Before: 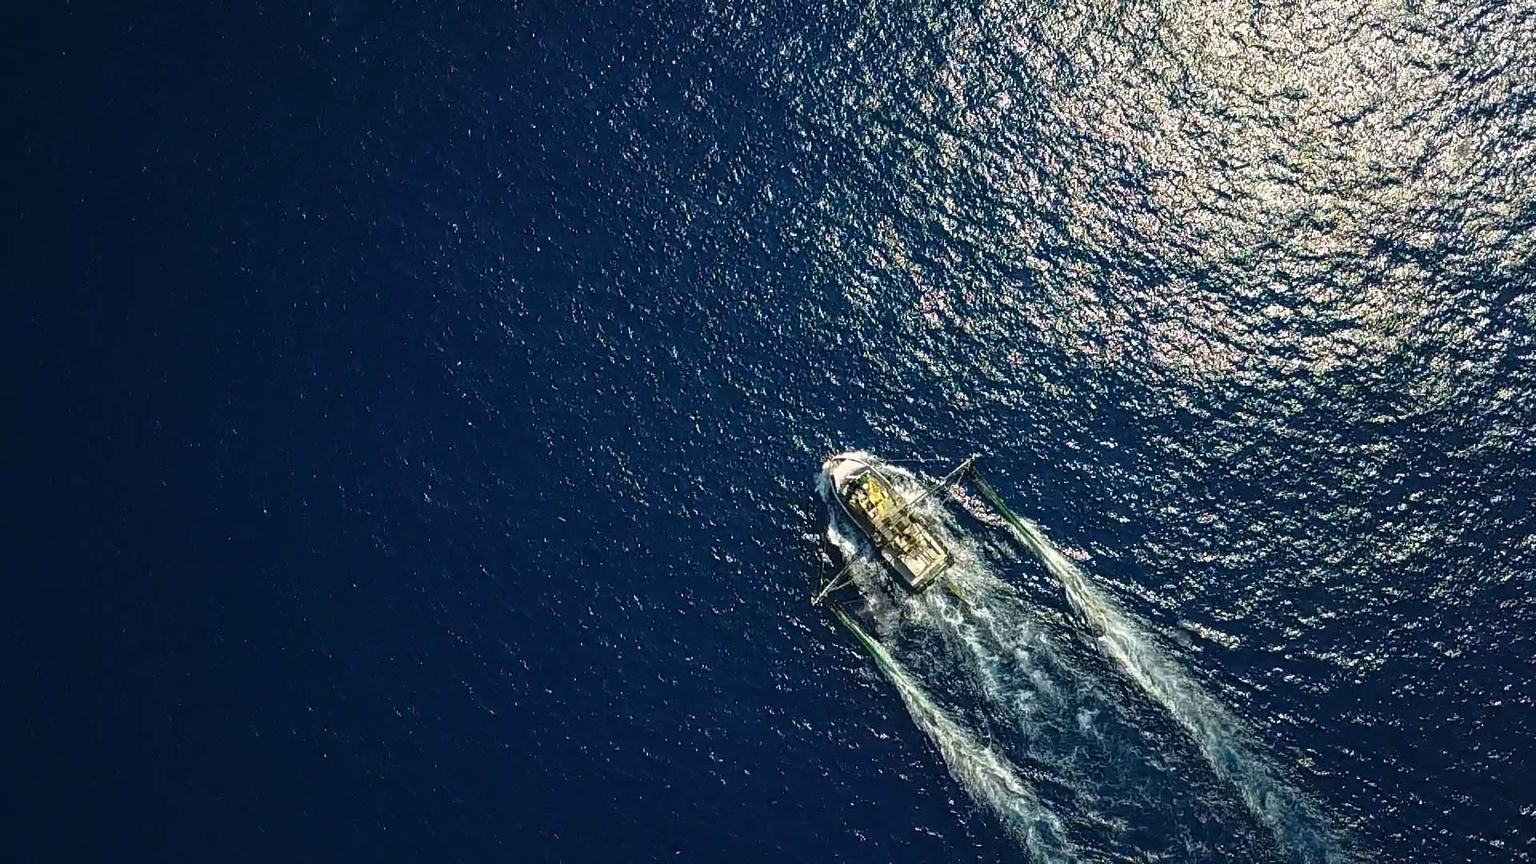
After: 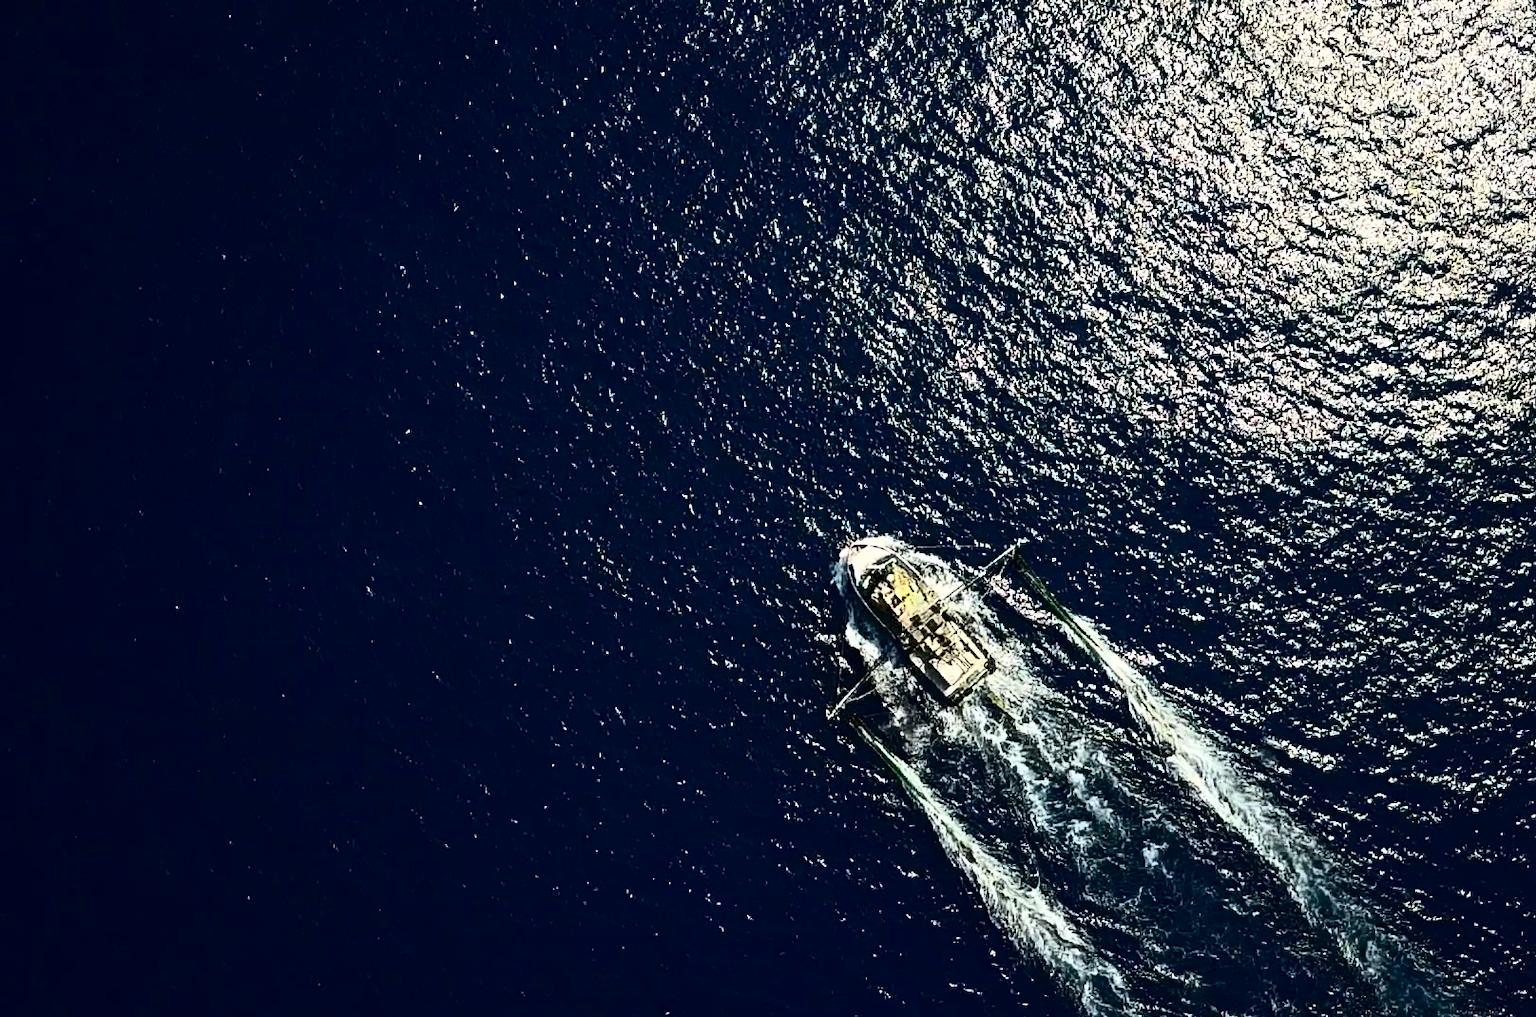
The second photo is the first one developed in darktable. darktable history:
crop: left 7.598%, right 7.873%
contrast brightness saturation: contrast 0.5, saturation -0.1
